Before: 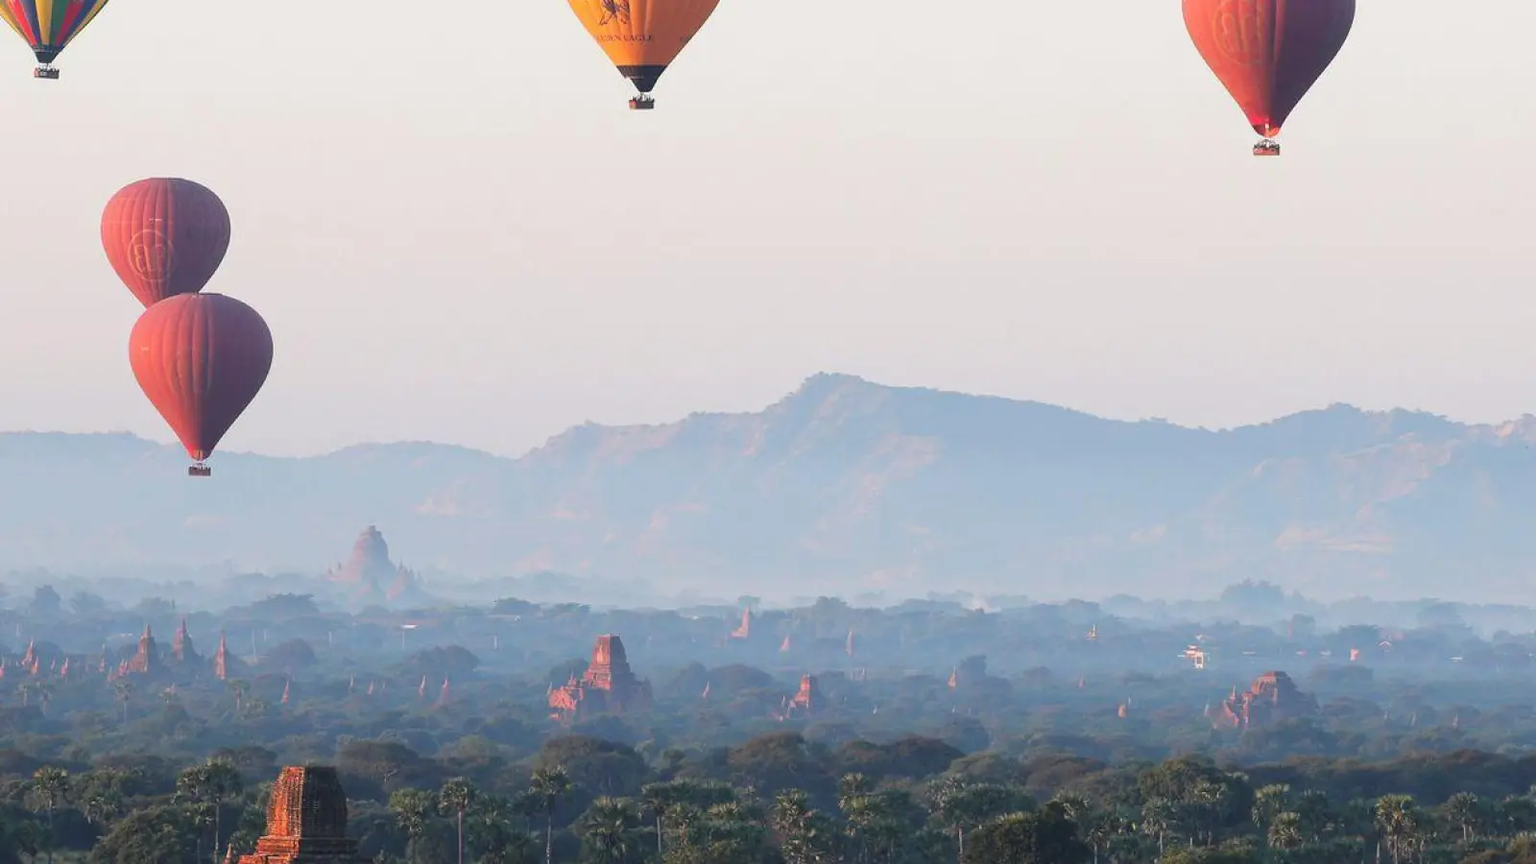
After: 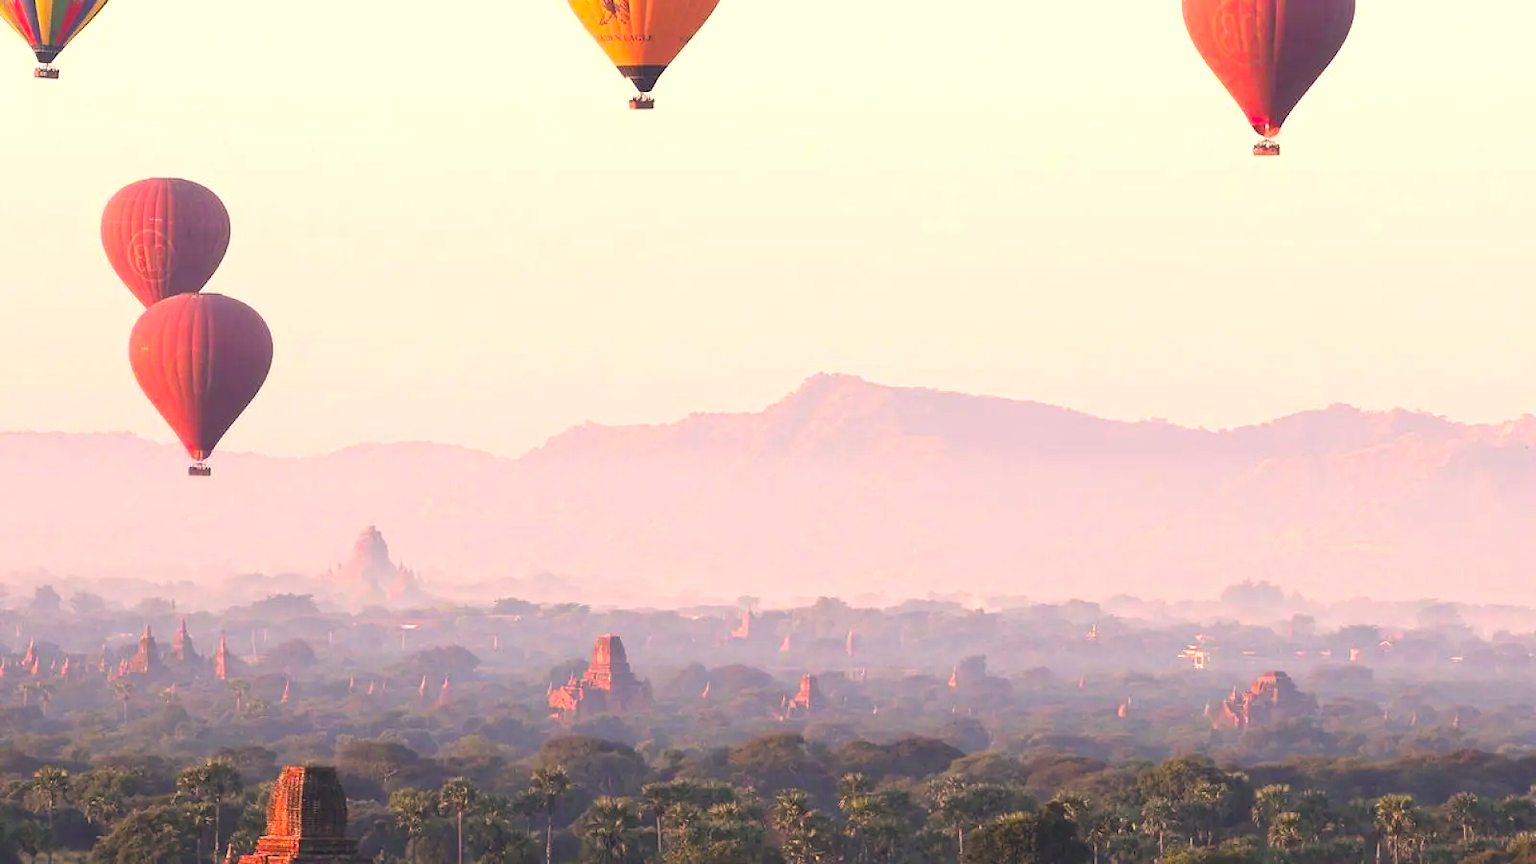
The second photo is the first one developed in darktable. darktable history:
exposure: exposure 0.6 EV, compensate highlight preservation false
color correction: highlights a* 21.88, highlights b* 22.25
